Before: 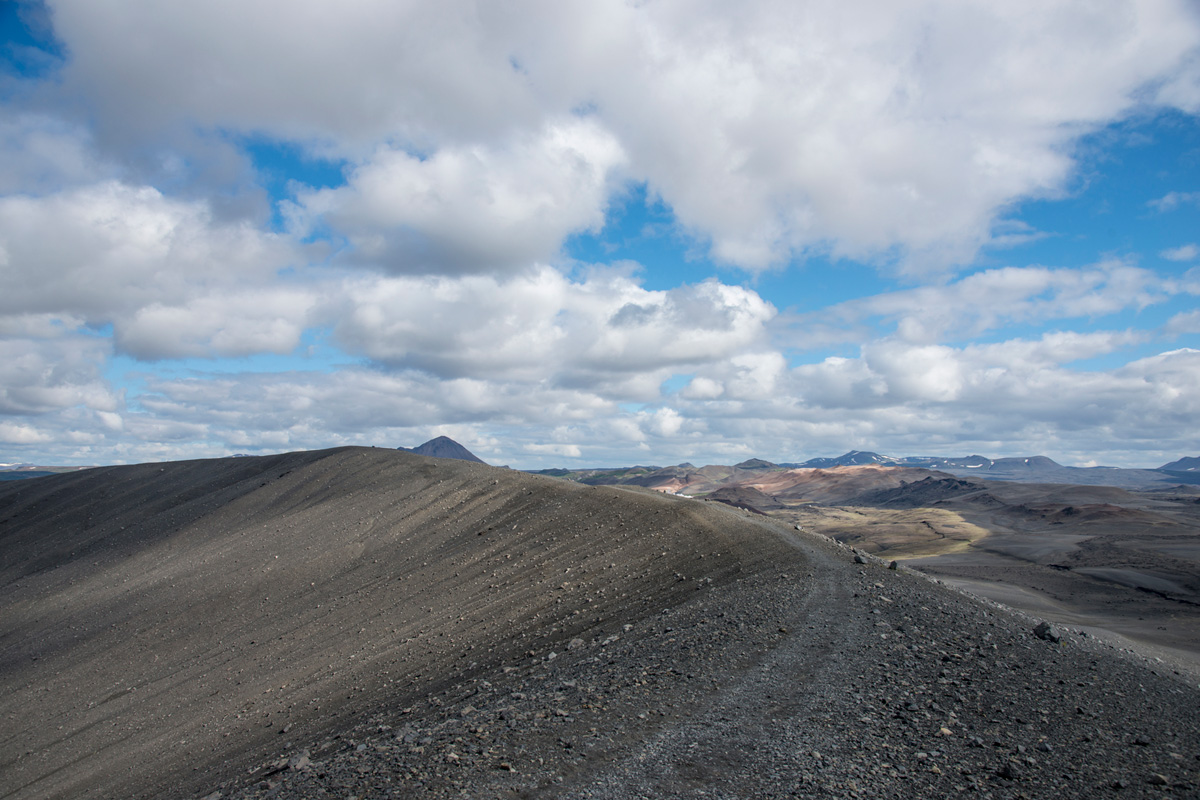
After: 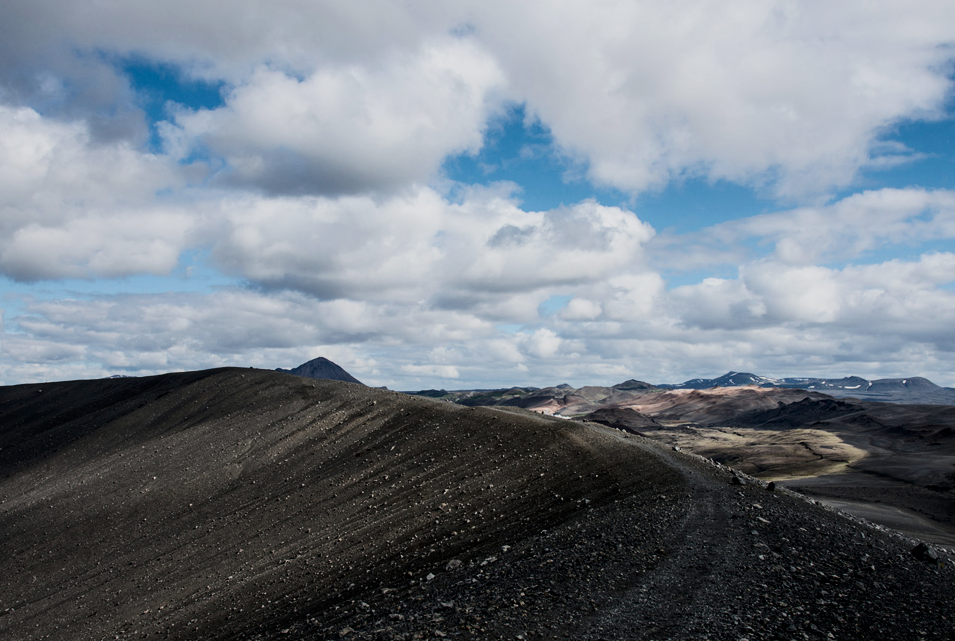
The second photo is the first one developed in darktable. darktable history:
crop and rotate: left 10.249%, top 10.062%, right 10.106%, bottom 9.748%
contrast brightness saturation: contrast 0.281
filmic rgb: black relative exposure -5.13 EV, white relative exposure 3.97 EV, threshold 2.98 EV, hardness 2.9, contrast 1.187, highlights saturation mix -29.66%, enable highlight reconstruction true
exposure: exposure -0.453 EV, compensate highlight preservation false
